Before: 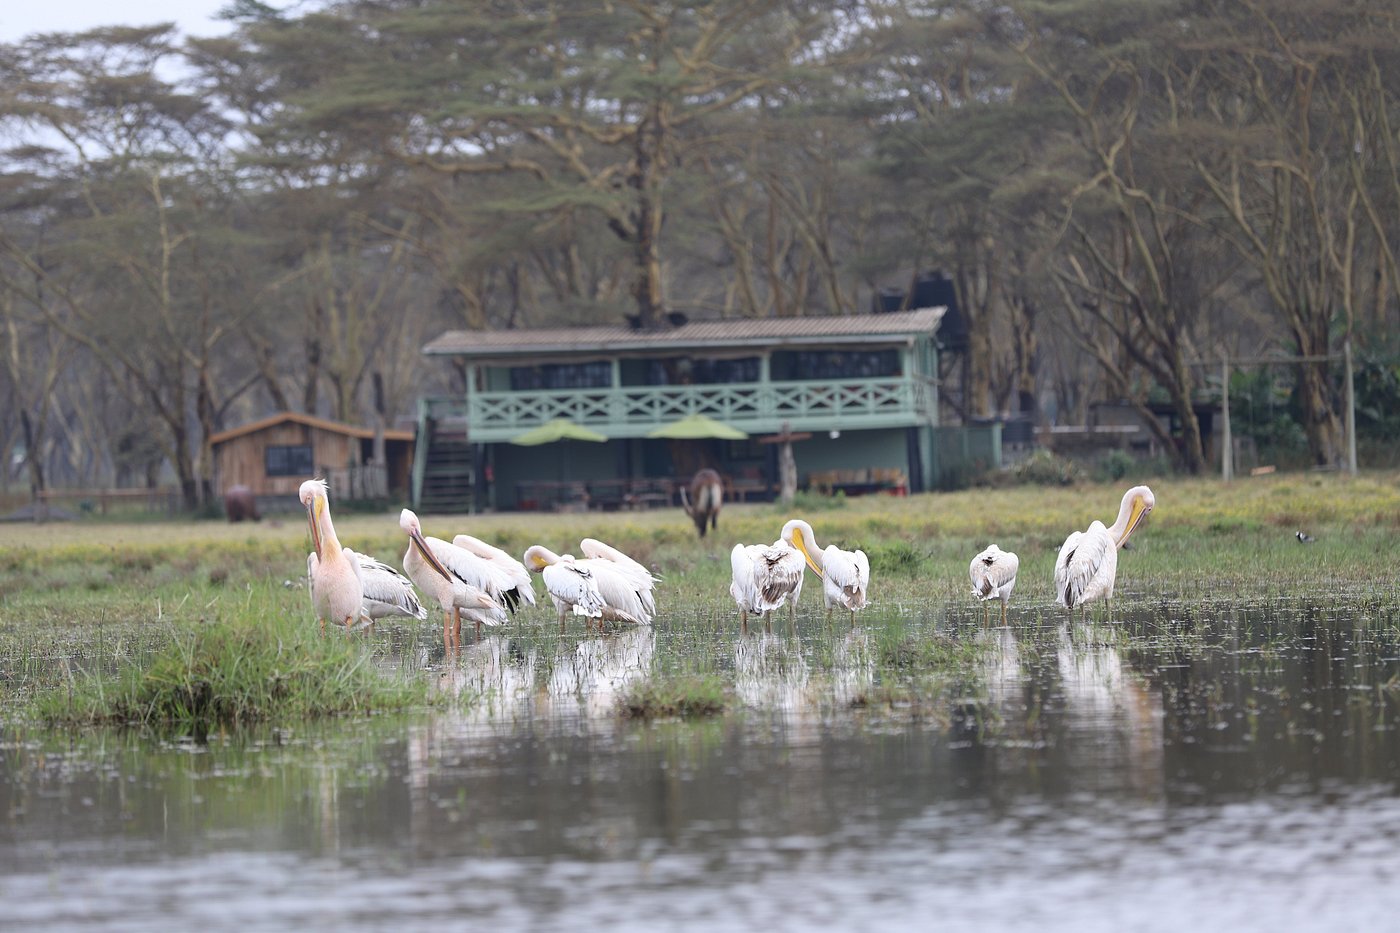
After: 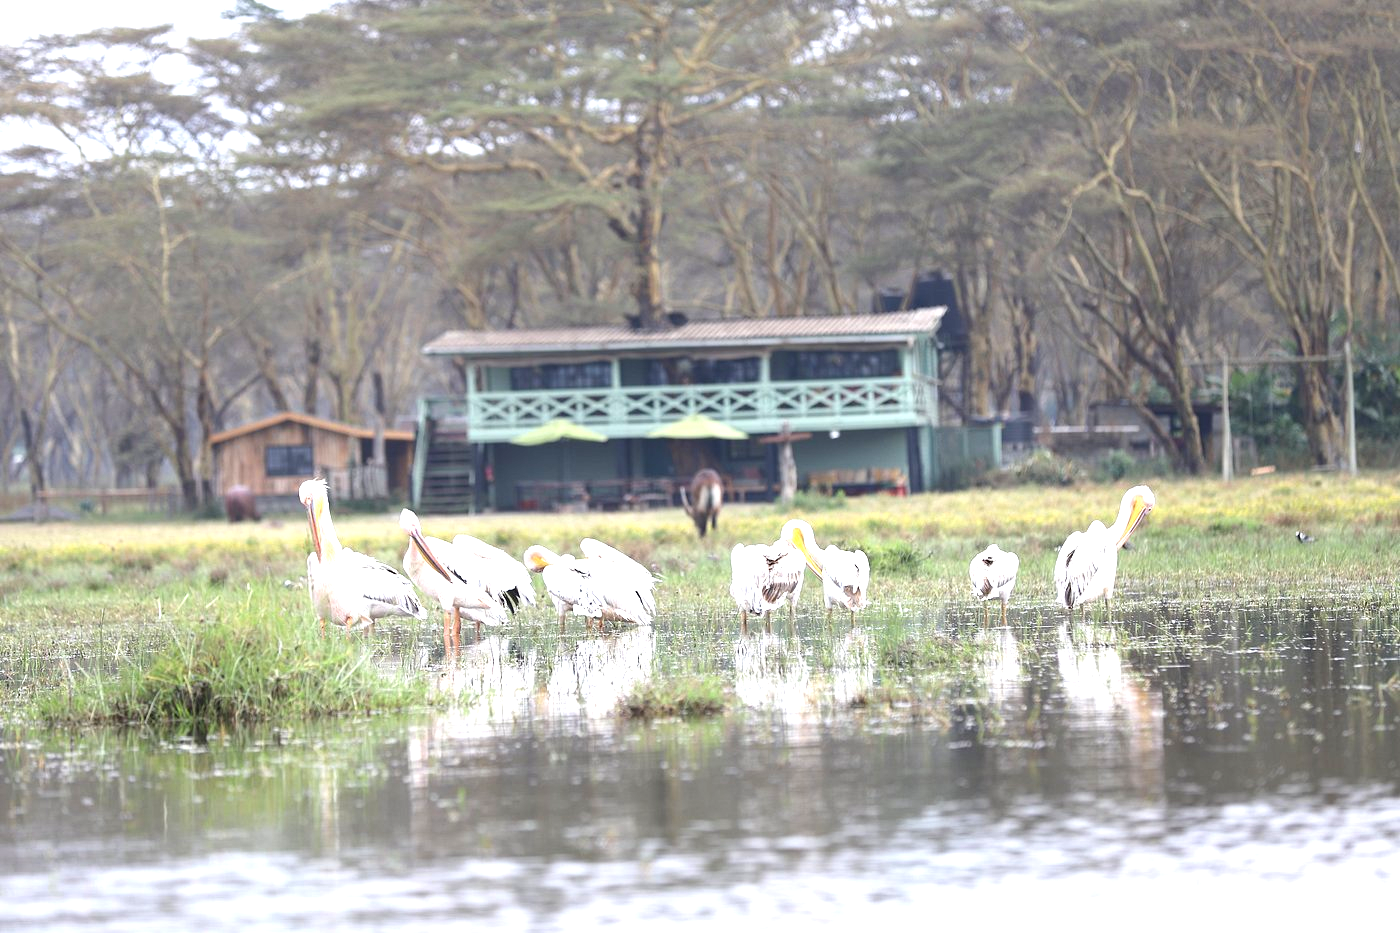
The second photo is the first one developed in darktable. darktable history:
exposure: black level correction 0, exposure 1.2 EV, compensate highlight preservation false
rotate and perspective: automatic cropping original format, crop left 0, crop top 0
